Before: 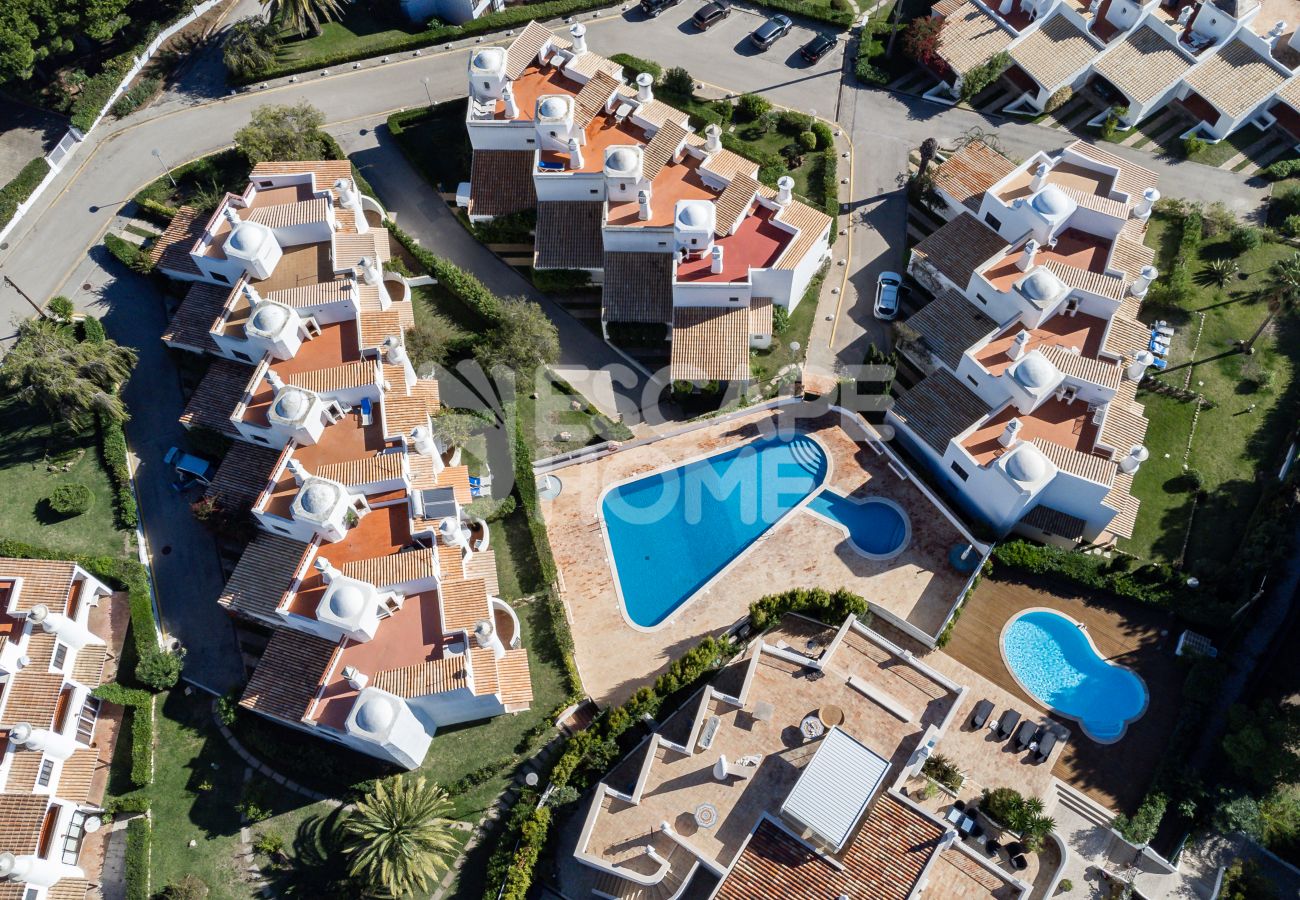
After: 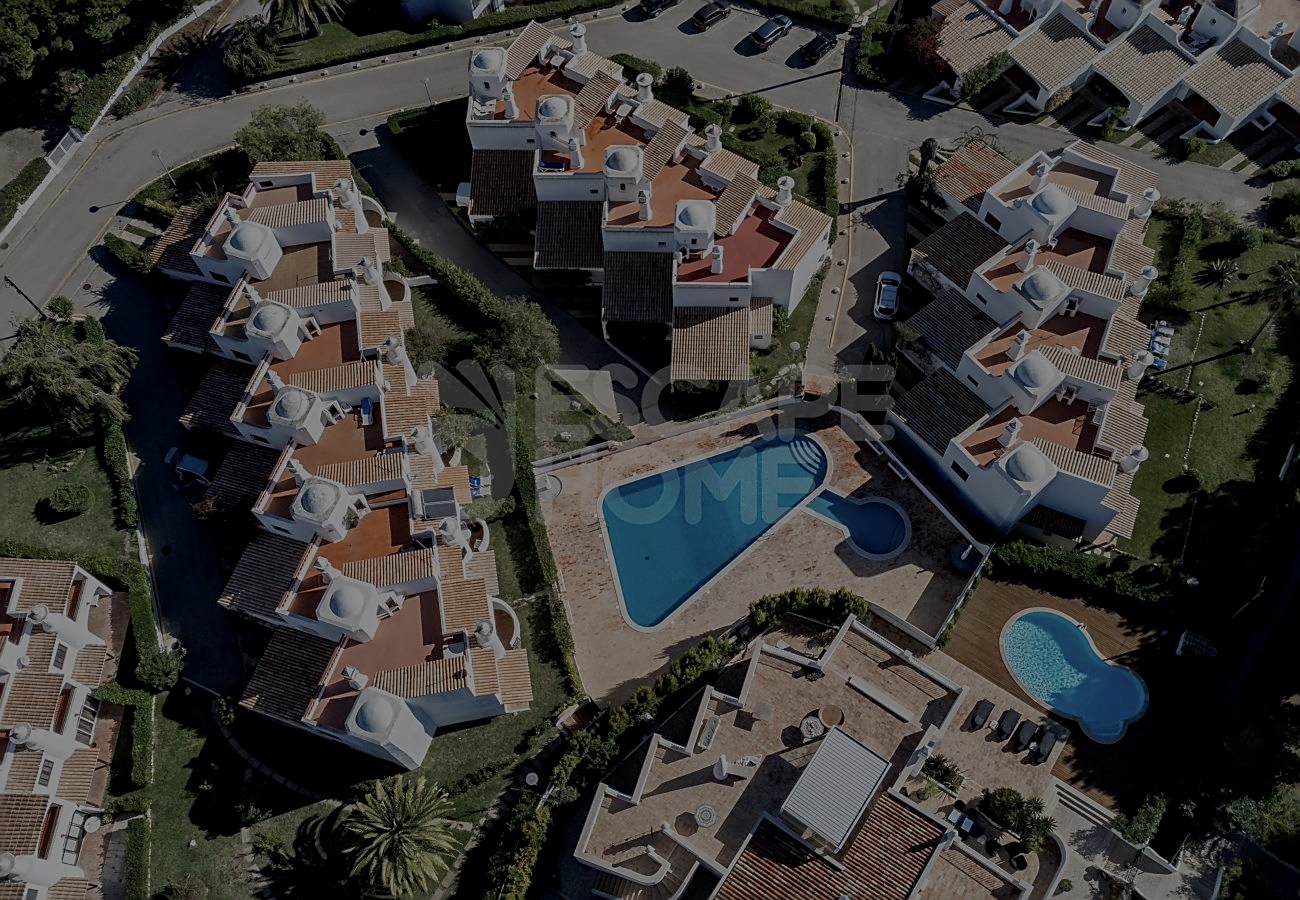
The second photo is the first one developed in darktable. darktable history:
contrast brightness saturation: saturation -0.17
local contrast: highlights 100%, shadows 100%, detail 120%, midtone range 0.2
sharpen: on, module defaults
exposure: exposure -2.002 EV, compensate highlight preservation false
tone equalizer: on, module defaults
